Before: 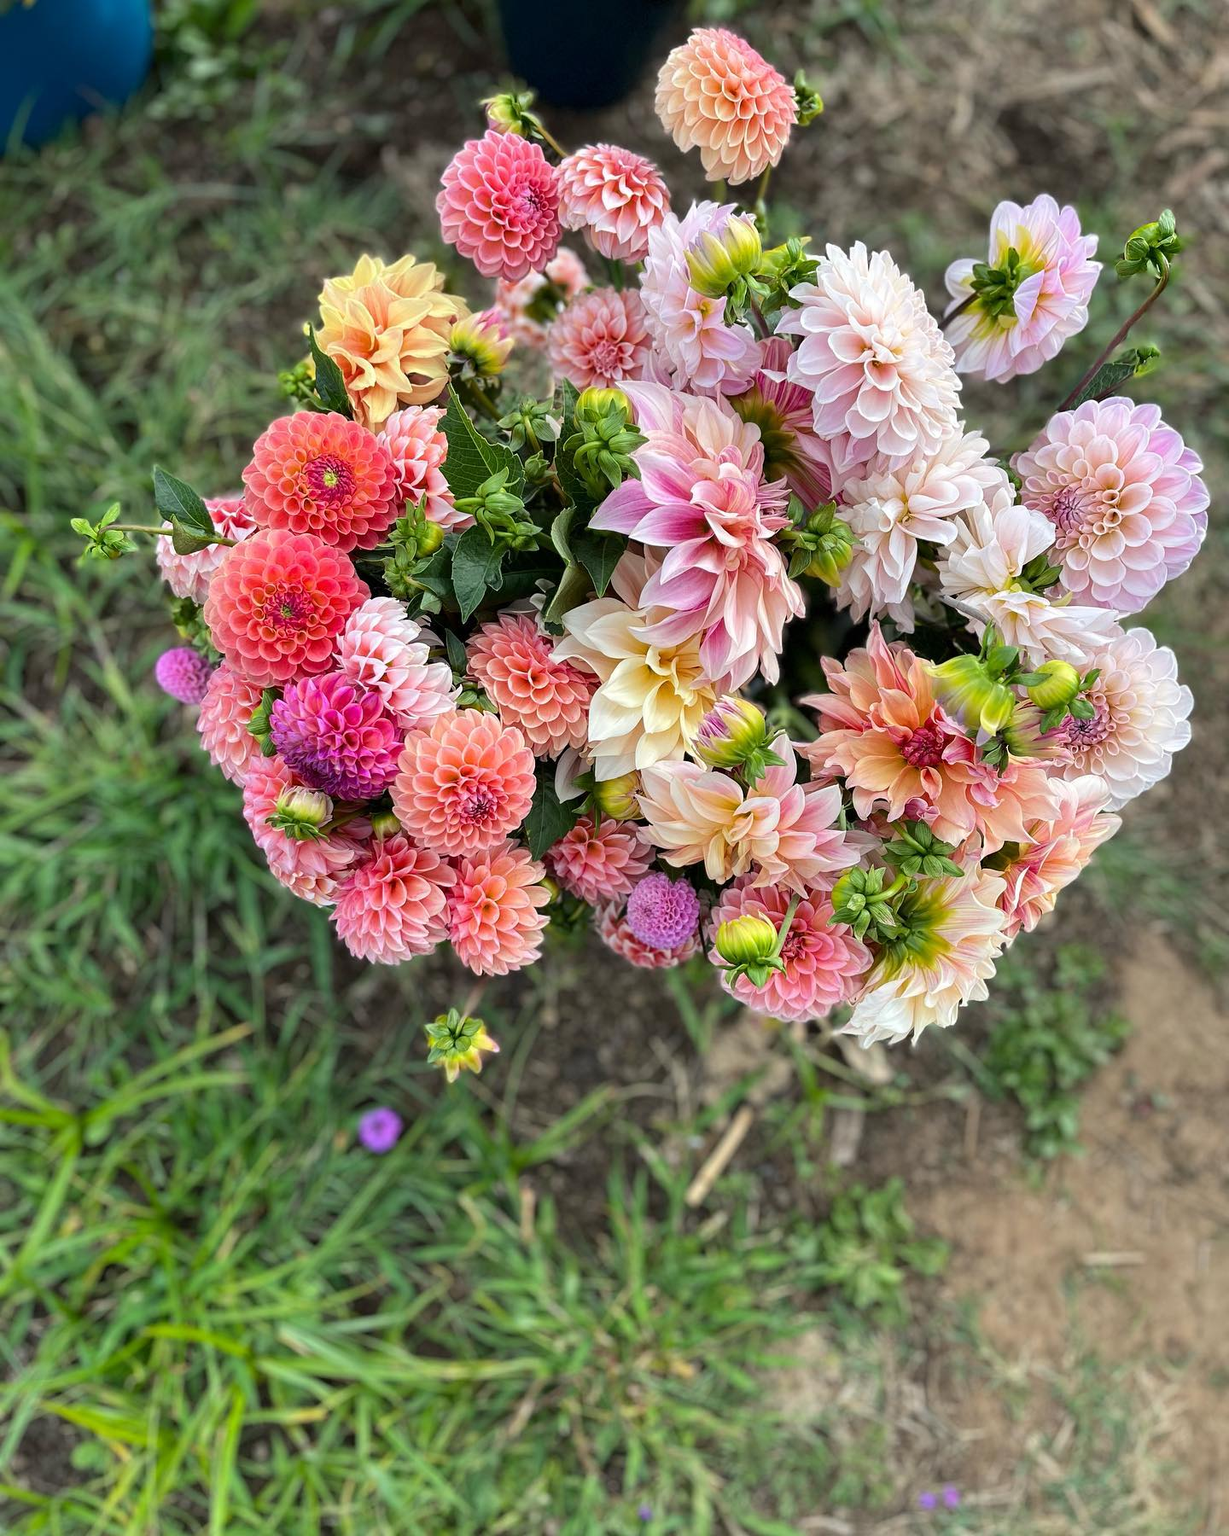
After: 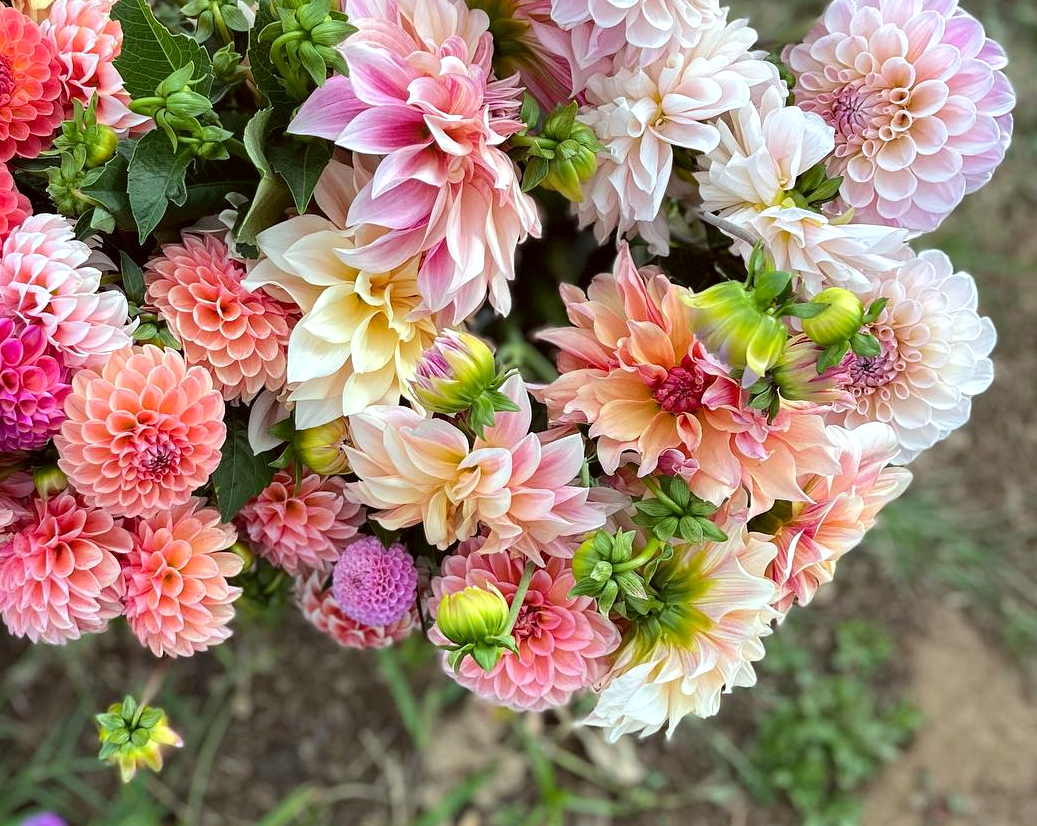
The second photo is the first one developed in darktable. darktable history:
color correction: highlights a* -4.98, highlights b* -3.76, shadows a* 3.83, shadows b* 4.08
shadows and highlights: shadows 25, highlights -25
levels: levels [0, 0.476, 0.951]
crop and rotate: left 27.938%, top 27.046%, bottom 27.046%
